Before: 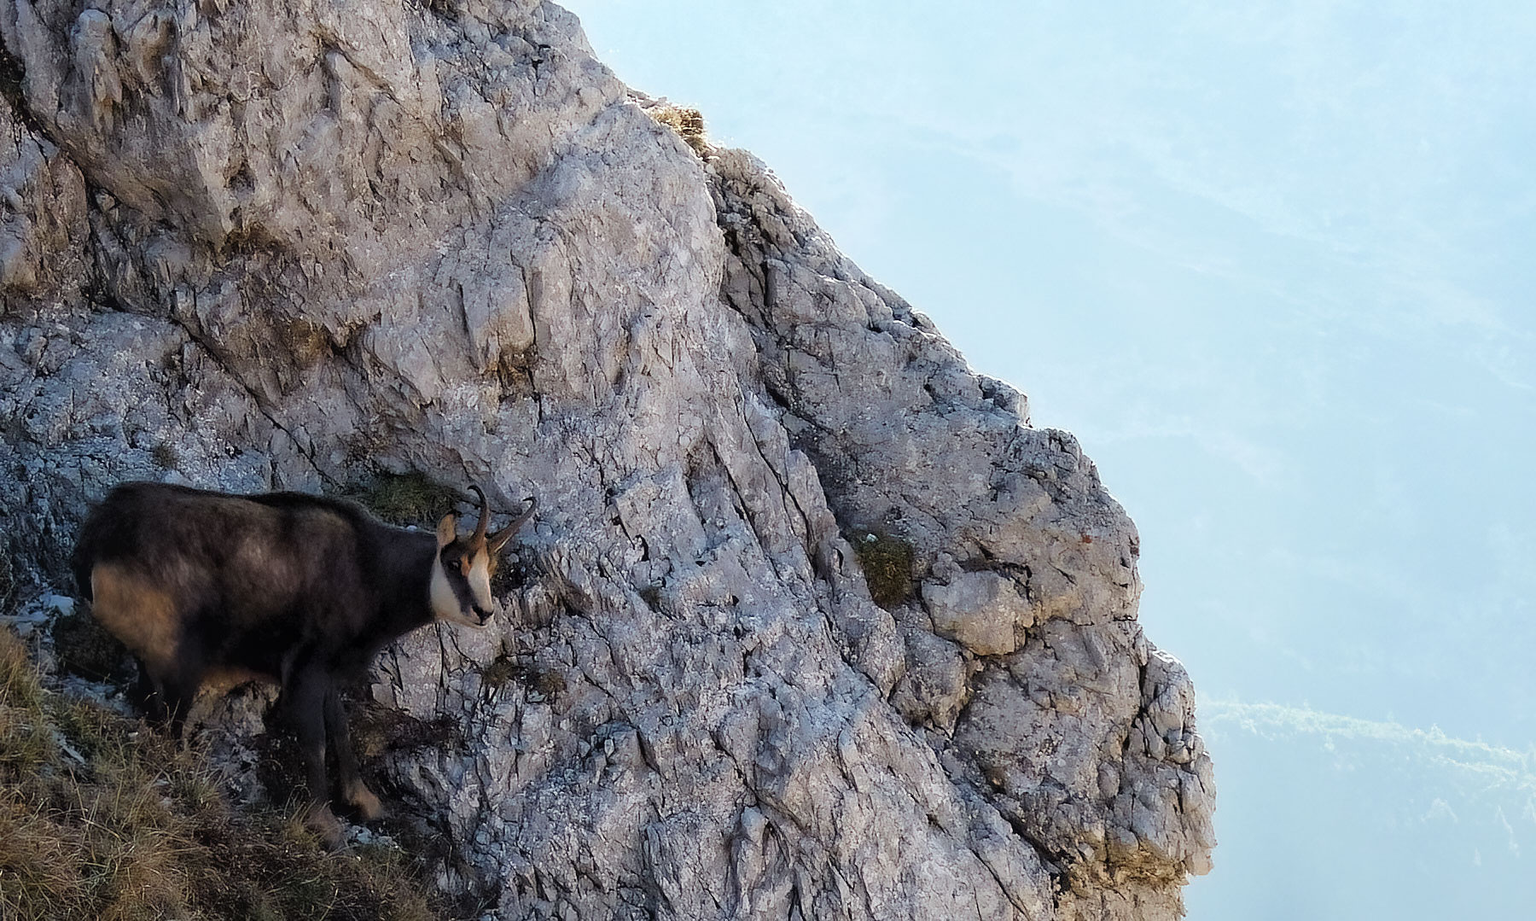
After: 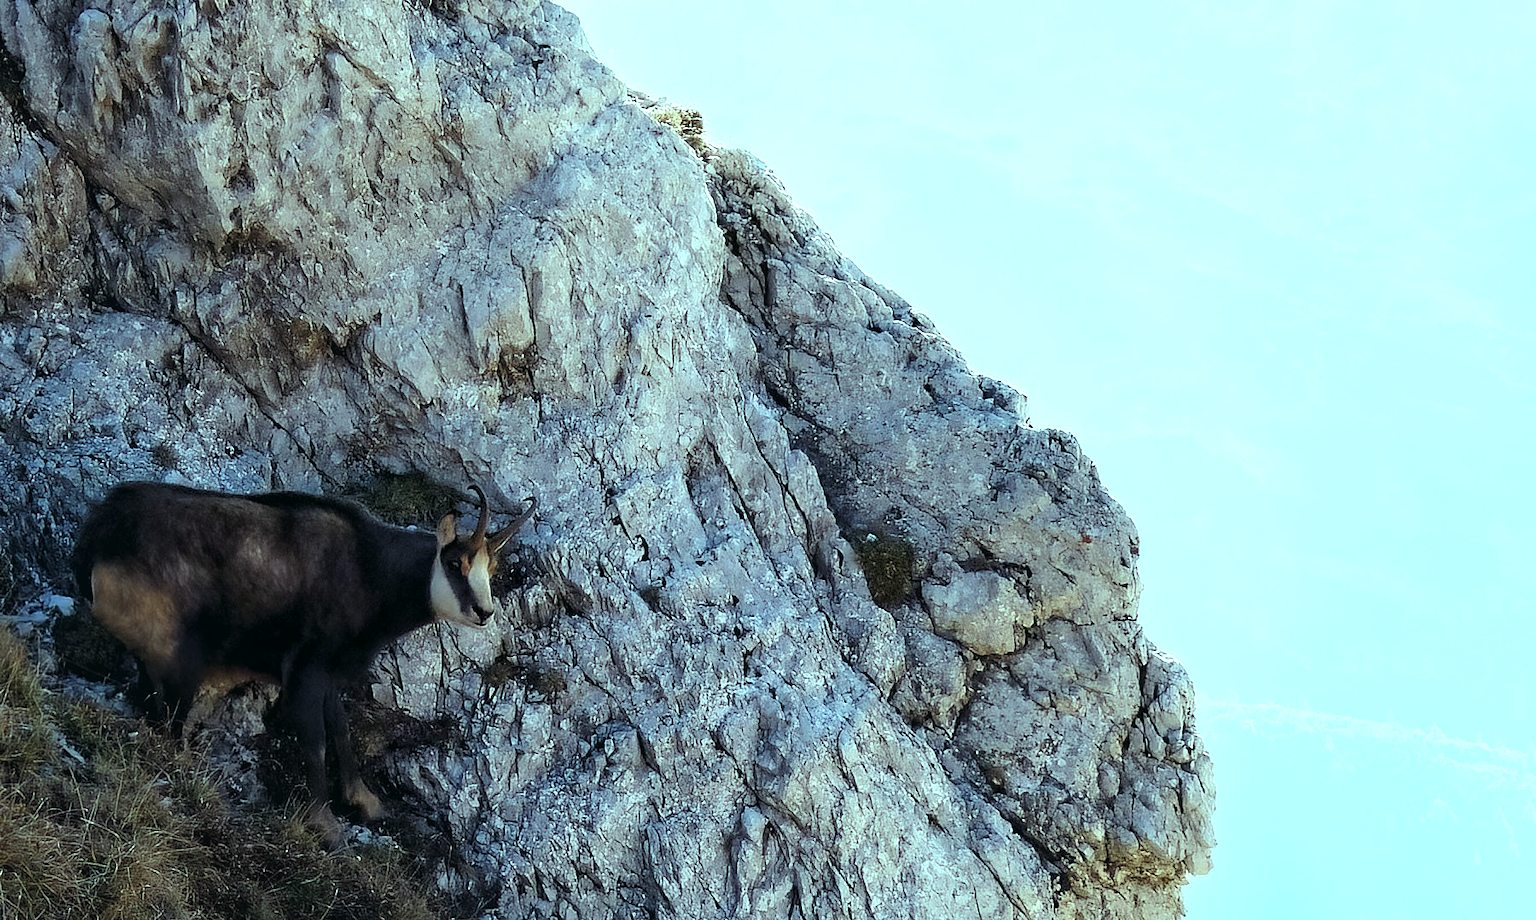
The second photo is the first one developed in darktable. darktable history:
color balance: mode lift, gamma, gain (sRGB), lift [0.997, 0.979, 1.021, 1.011], gamma [1, 1.084, 0.916, 0.998], gain [1, 0.87, 1.13, 1.101], contrast 4.55%, contrast fulcrum 38.24%, output saturation 104.09%
tone equalizer: -8 EV -0.417 EV, -7 EV -0.389 EV, -6 EV -0.333 EV, -5 EV -0.222 EV, -3 EV 0.222 EV, -2 EV 0.333 EV, -1 EV 0.389 EV, +0 EV 0.417 EV, edges refinement/feathering 500, mask exposure compensation -1.57 EV, preserve details no
